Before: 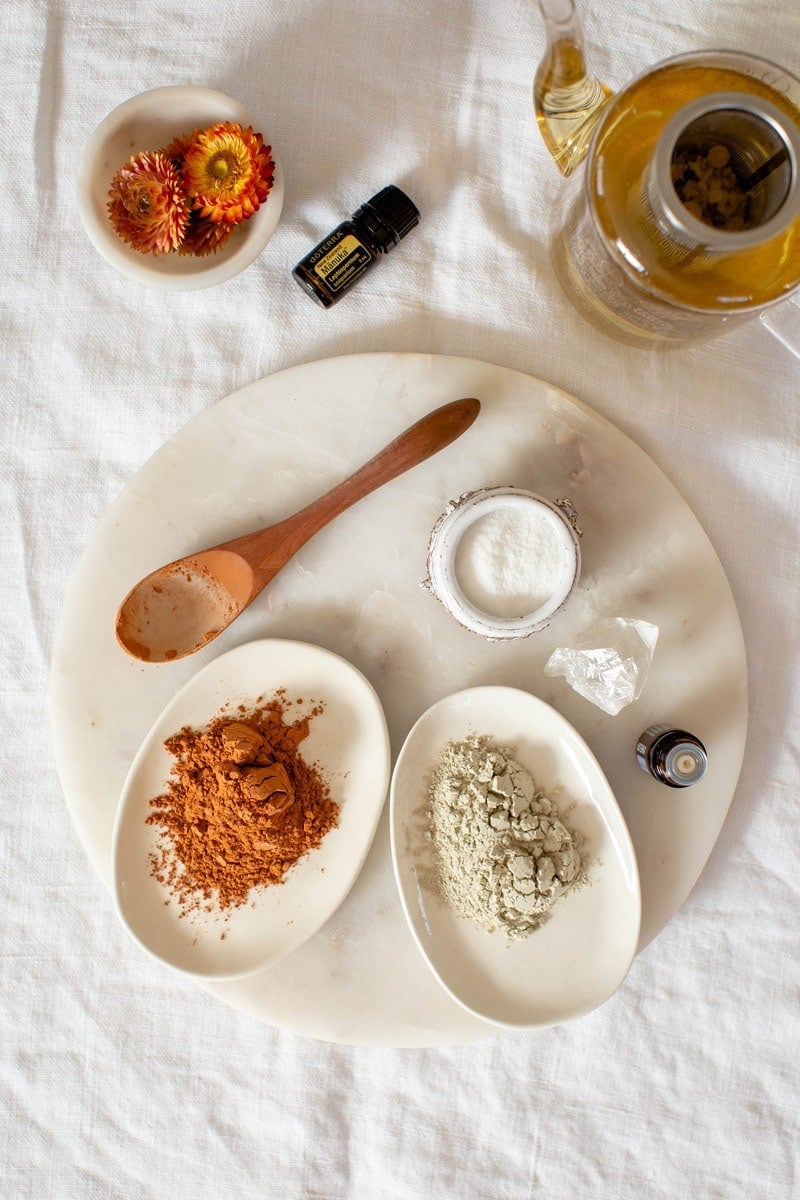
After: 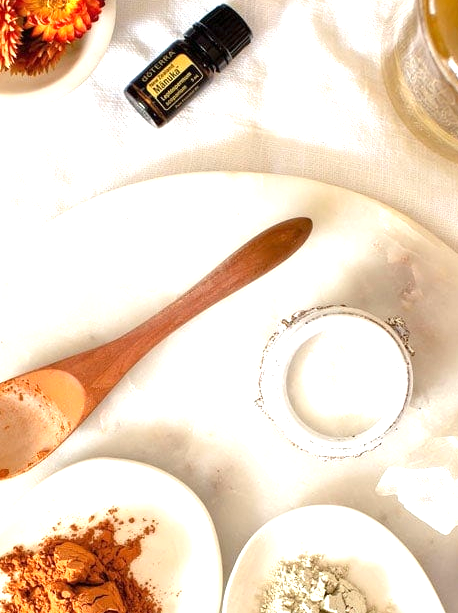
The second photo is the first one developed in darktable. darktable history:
exposure: exposure 1 EV, compensate highlight preservation false
crop: left 21.064%, top 15.15%, right 21.623%, bottom 33.721%
